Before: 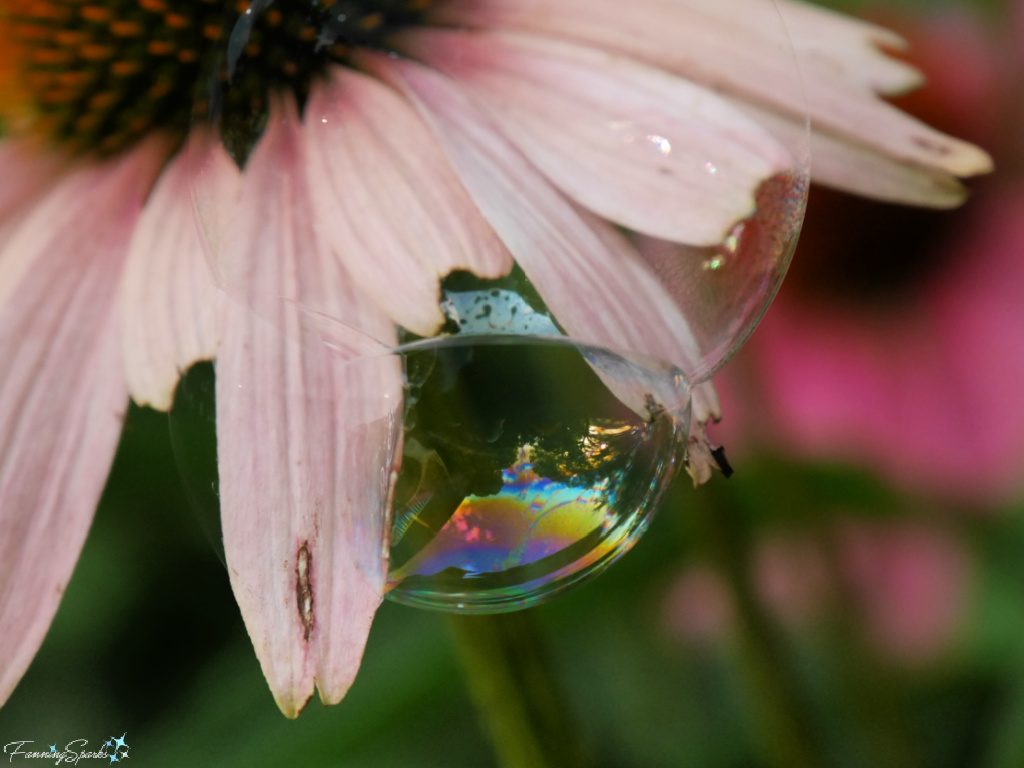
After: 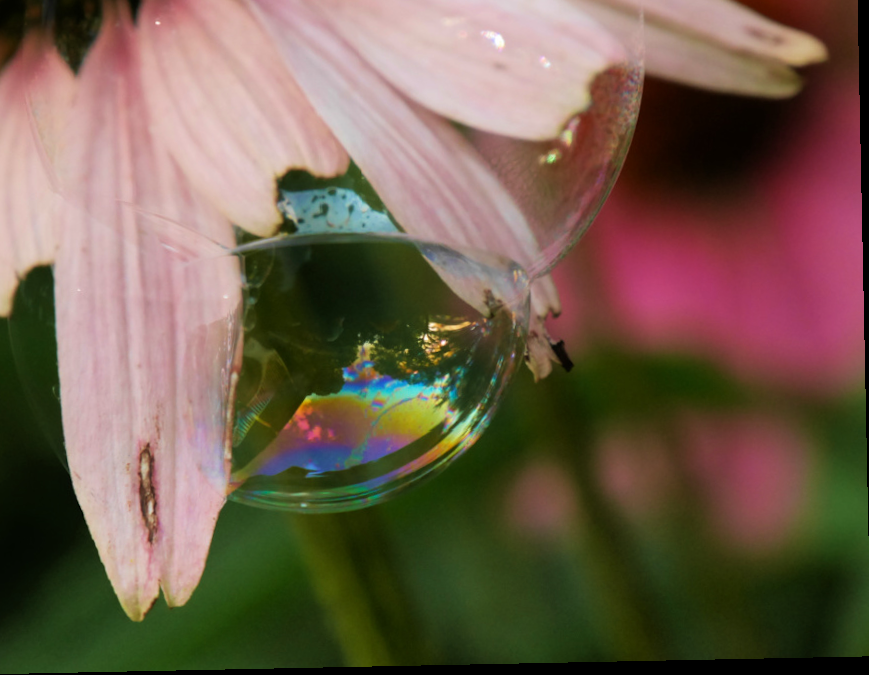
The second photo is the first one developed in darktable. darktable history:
velvia: on, module defaults
crop: left 16.315%, top 14.246%
rotate and perspective: rotation -1.17°, automatic cropping off
